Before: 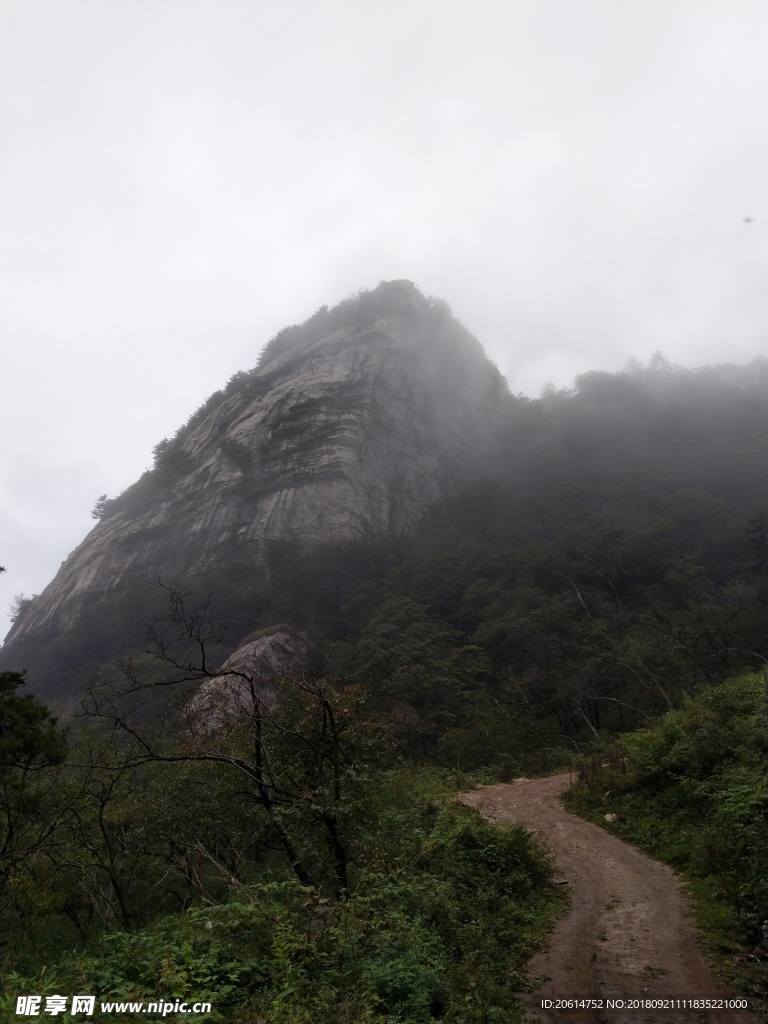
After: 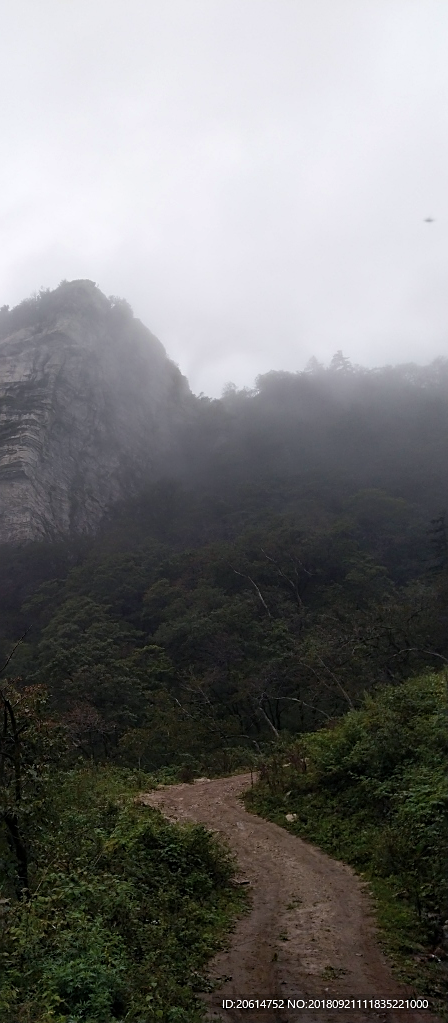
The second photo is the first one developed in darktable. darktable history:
crop: left 41.569%
haze removal: strength 0.031, distance 0.256, compatibility mode true
color balance rgb: power › chroma 0.518%, power › hue 258.58°, perceptual saturation grading › global saturation 25.411%, global vibrance 20%
color correction: highlights b* 0.008, saturation 0.796
sharpen: on, module defaults
